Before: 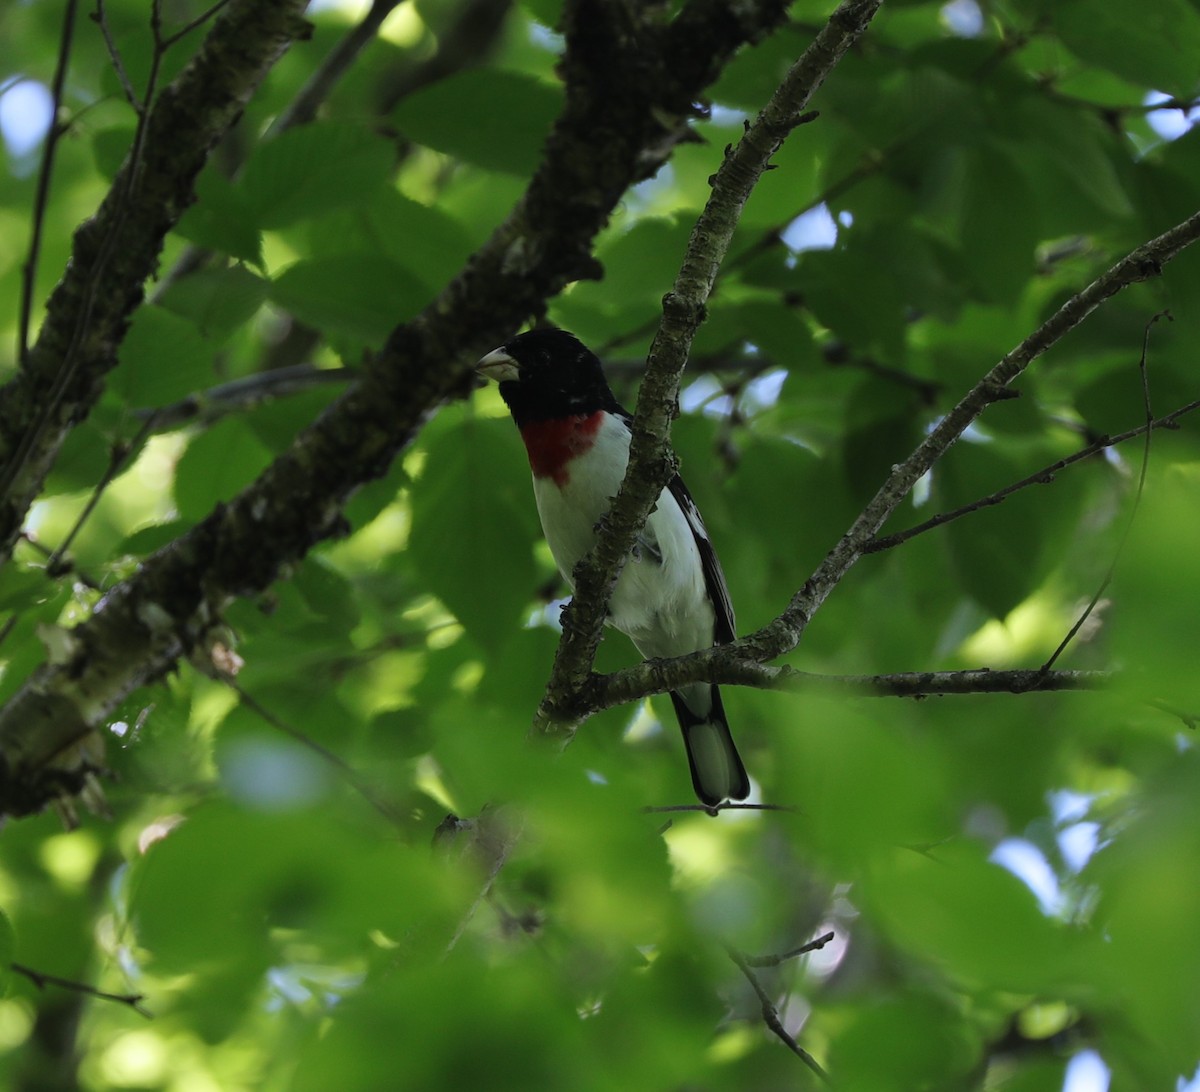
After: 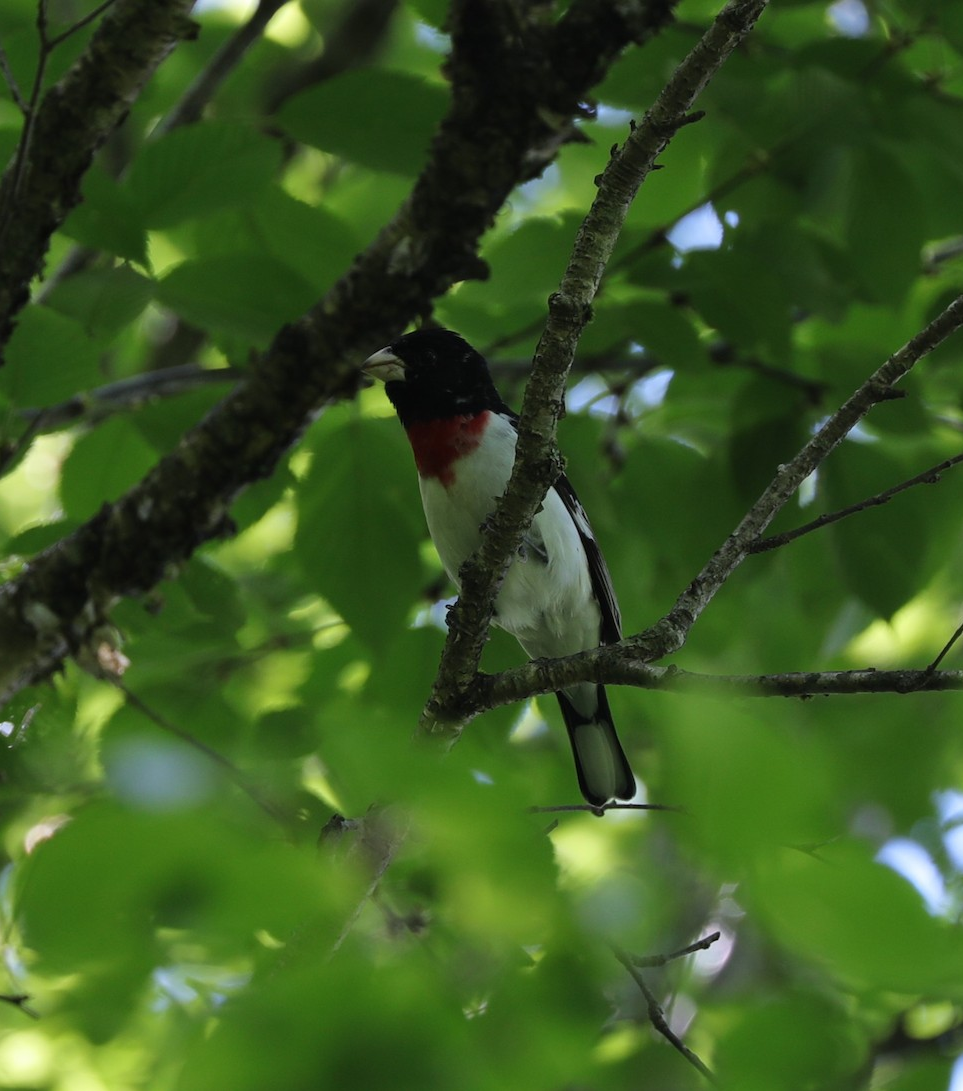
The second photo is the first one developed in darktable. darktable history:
crop and rotate: left 9.509%, right 10.239%
